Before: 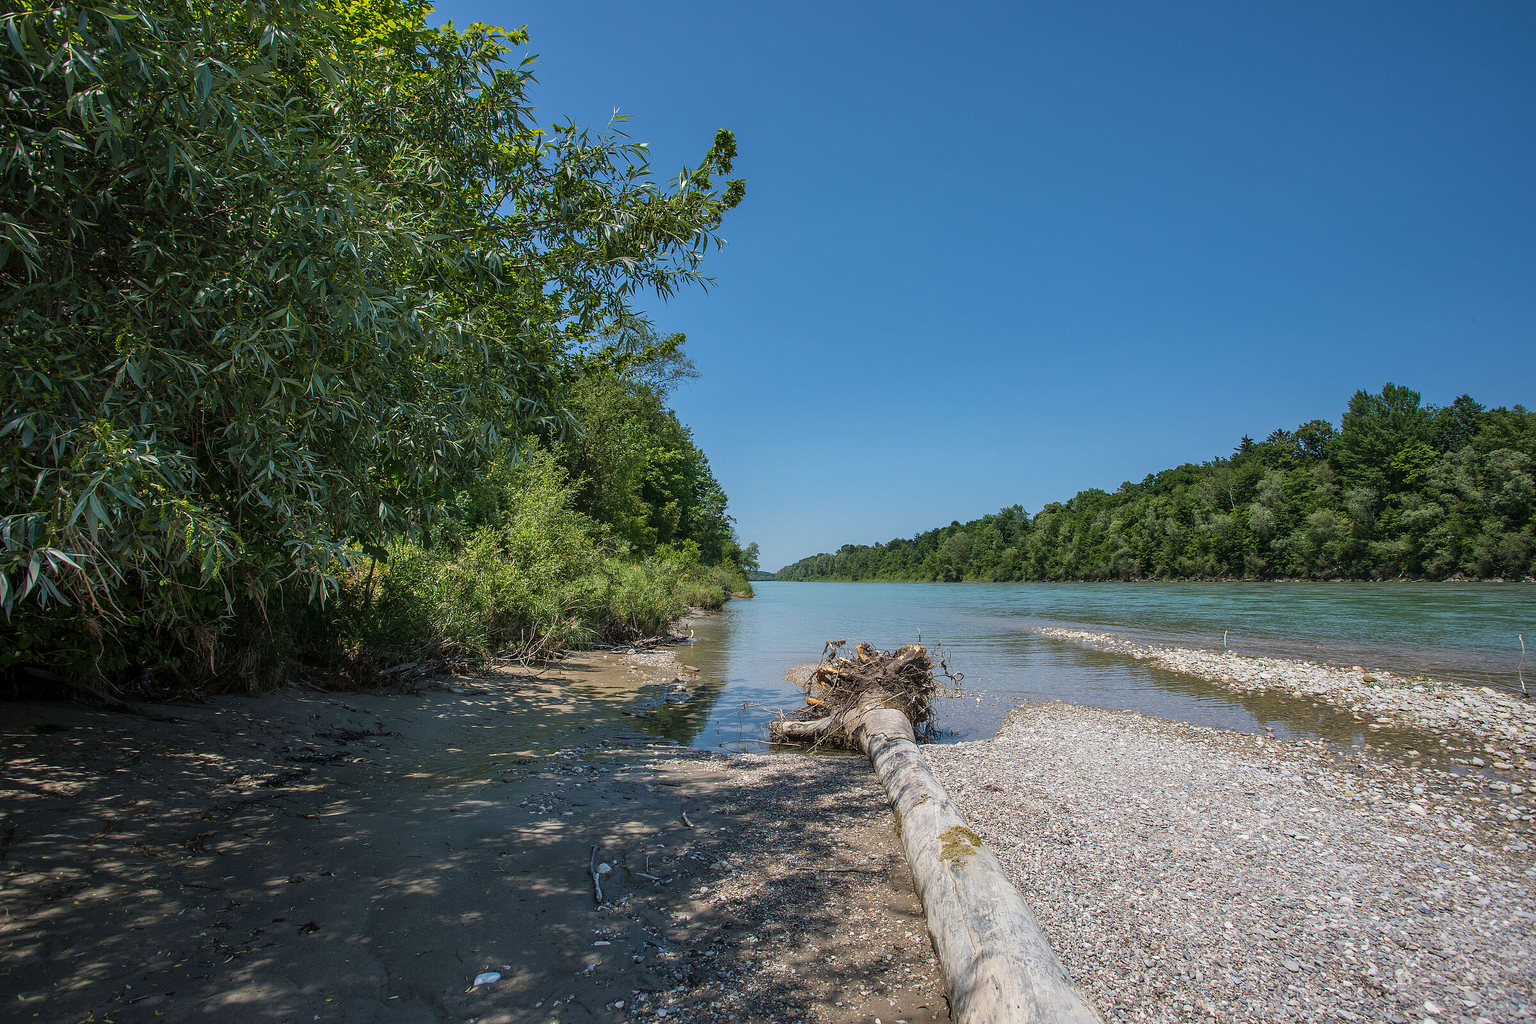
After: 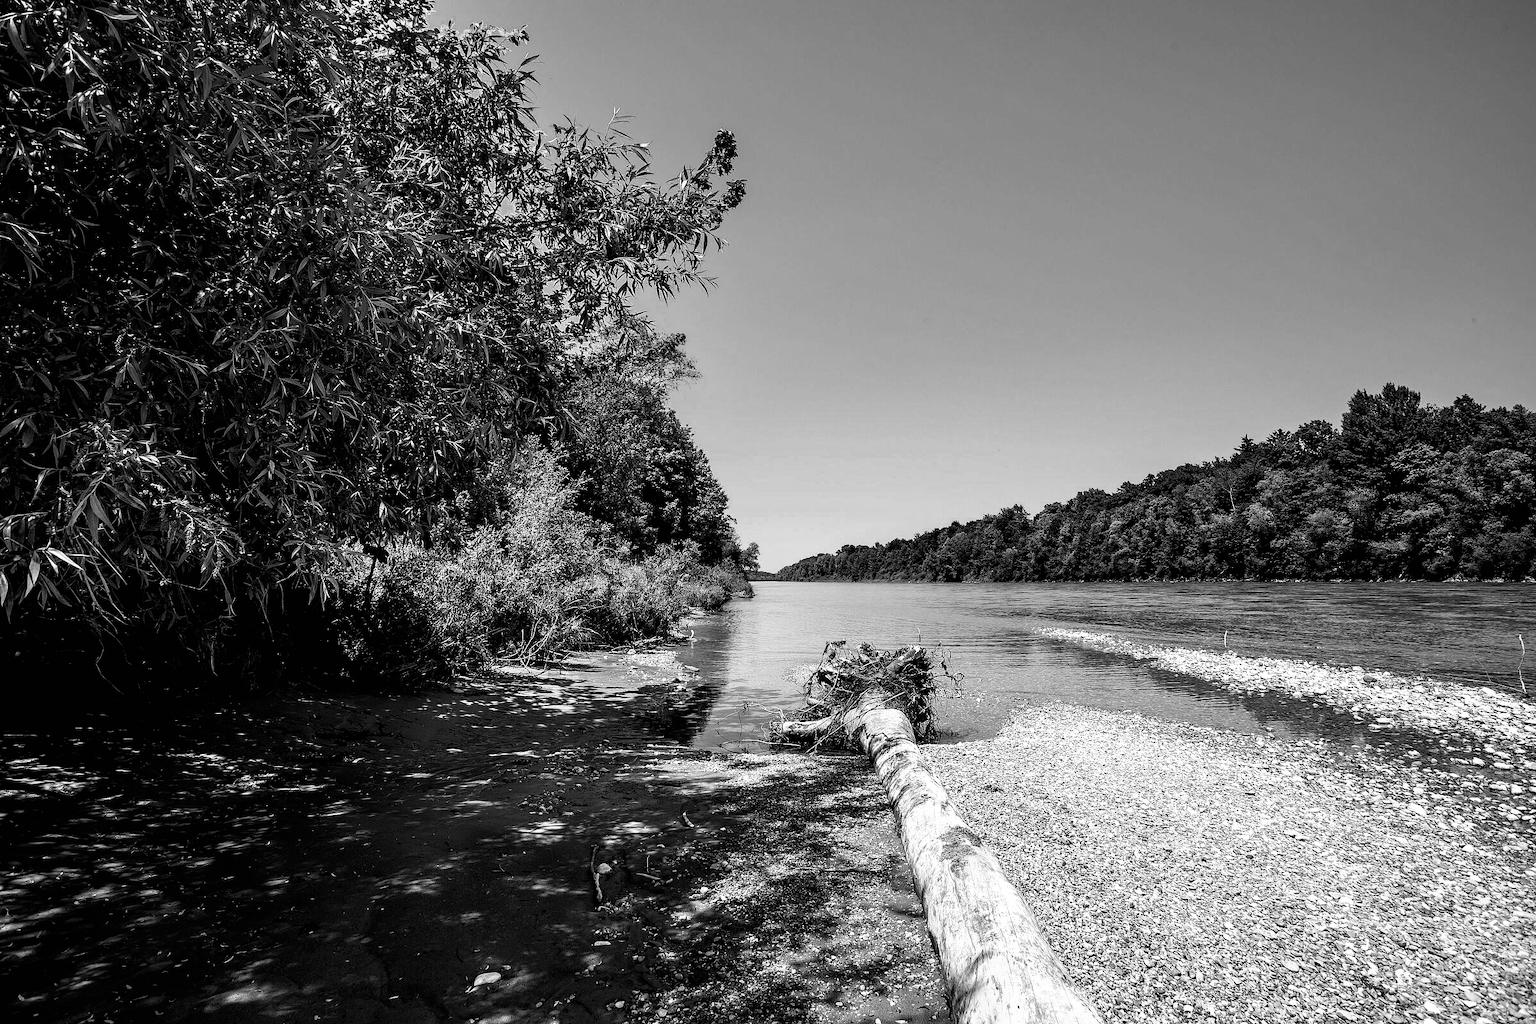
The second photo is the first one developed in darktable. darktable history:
filmic rgb: black relative exposure -8.2 EV, white relative exposure 2.2 EV, threshold 3 EV, hardness 7.11, latitude 85.74%, contrast 1.696, highlights saturation mix -4%, shadows ↔ highlights balance -2.69%, color science v5 (2021), contrast in shadows safe, contrast in highlights safe, enable highlight reconstruction true
monochrome: size 1
contrast equalizer: octaves 7, y [[0.6 ×6], [0.55 ×6], [0 ×6], [0 ×6], [0 ×6]], mix 0.35
